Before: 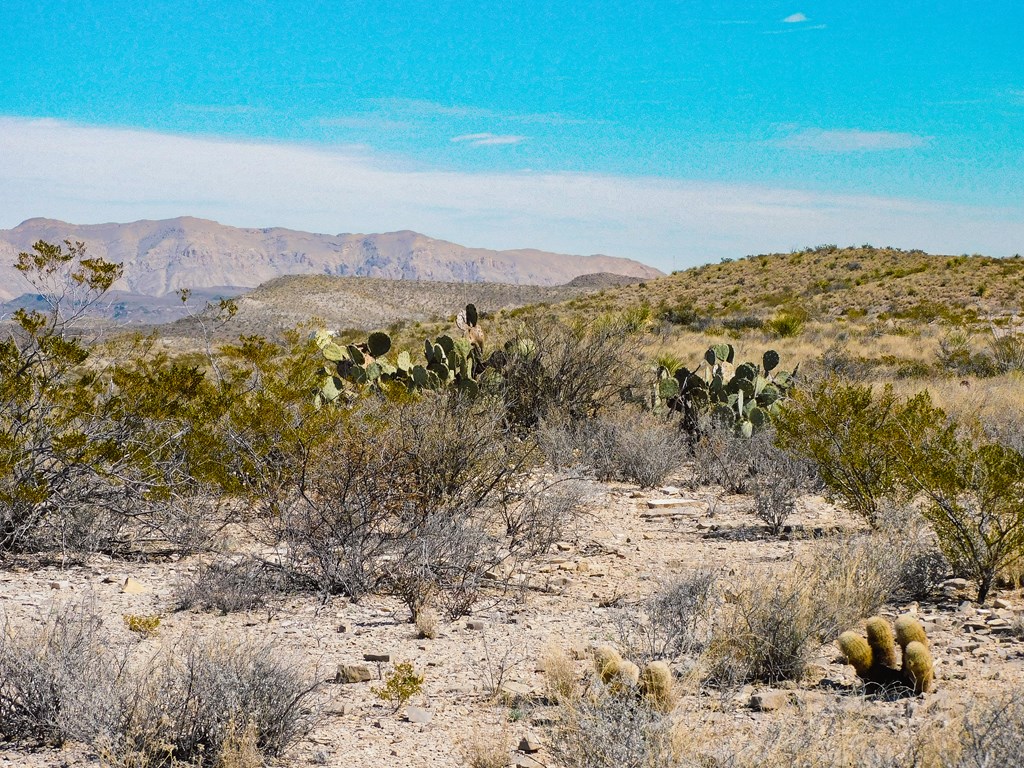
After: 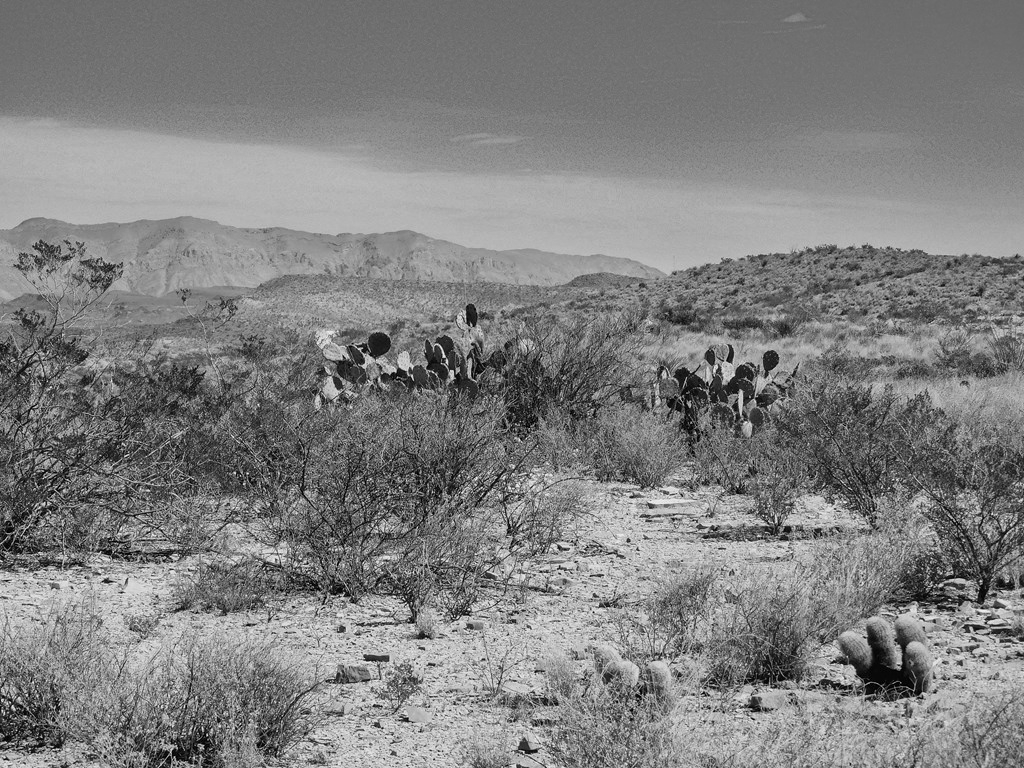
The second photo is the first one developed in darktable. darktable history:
monochrome: a 26.22, b 42.67, size 0.8
shadows and highlights: low approximation 0.01, soften with gaussian
